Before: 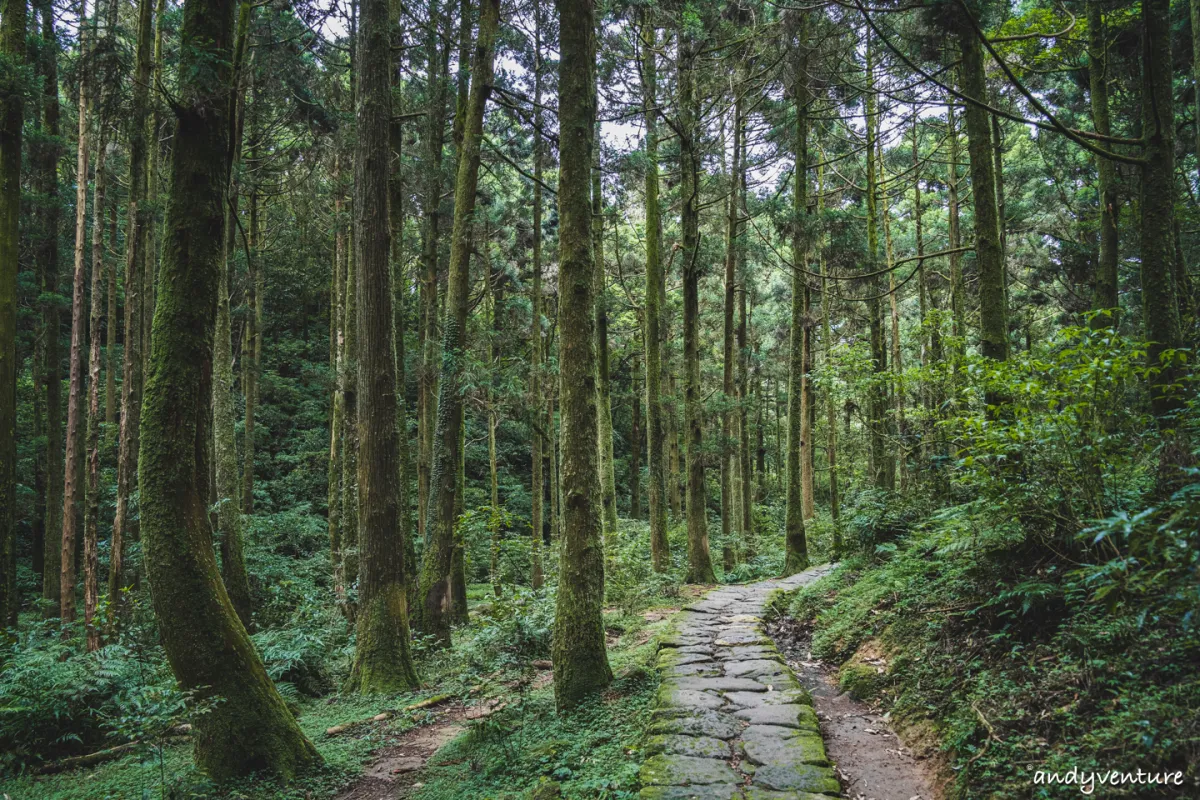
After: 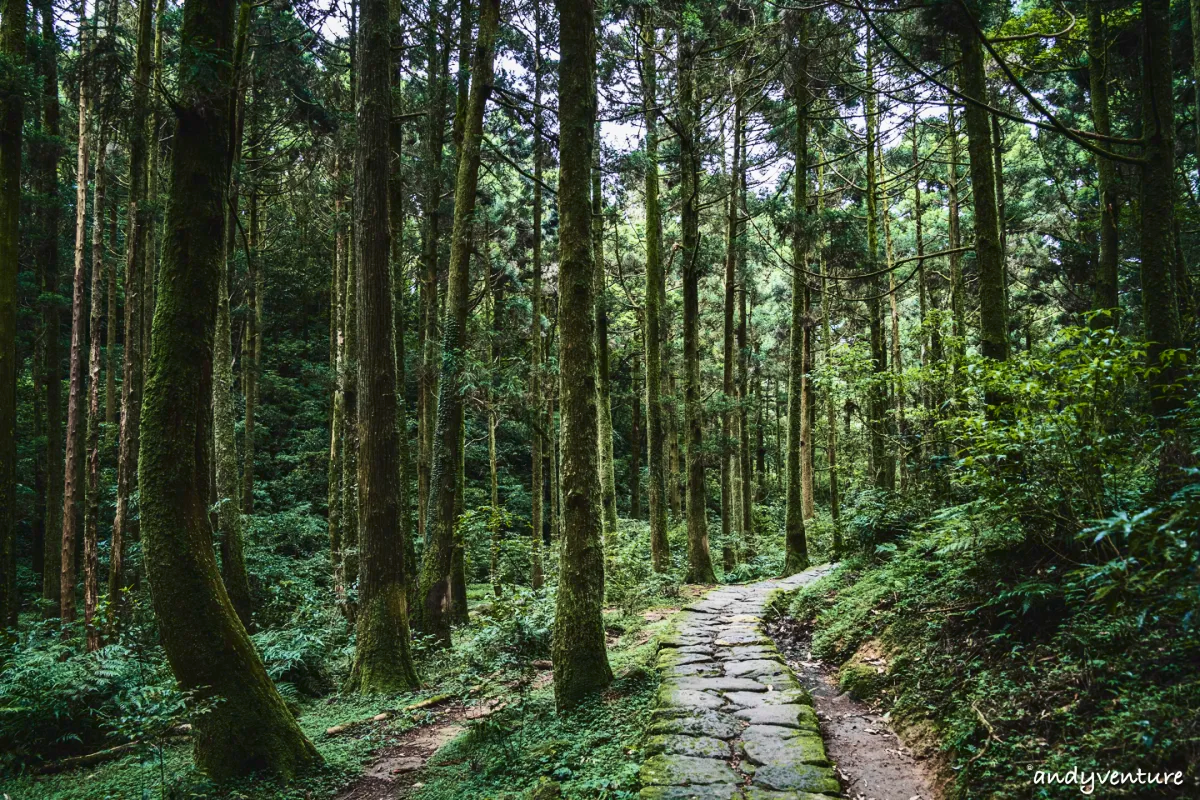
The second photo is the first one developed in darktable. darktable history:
contrast brightness saturation: contrast 0.28
velvia: strength 15%
